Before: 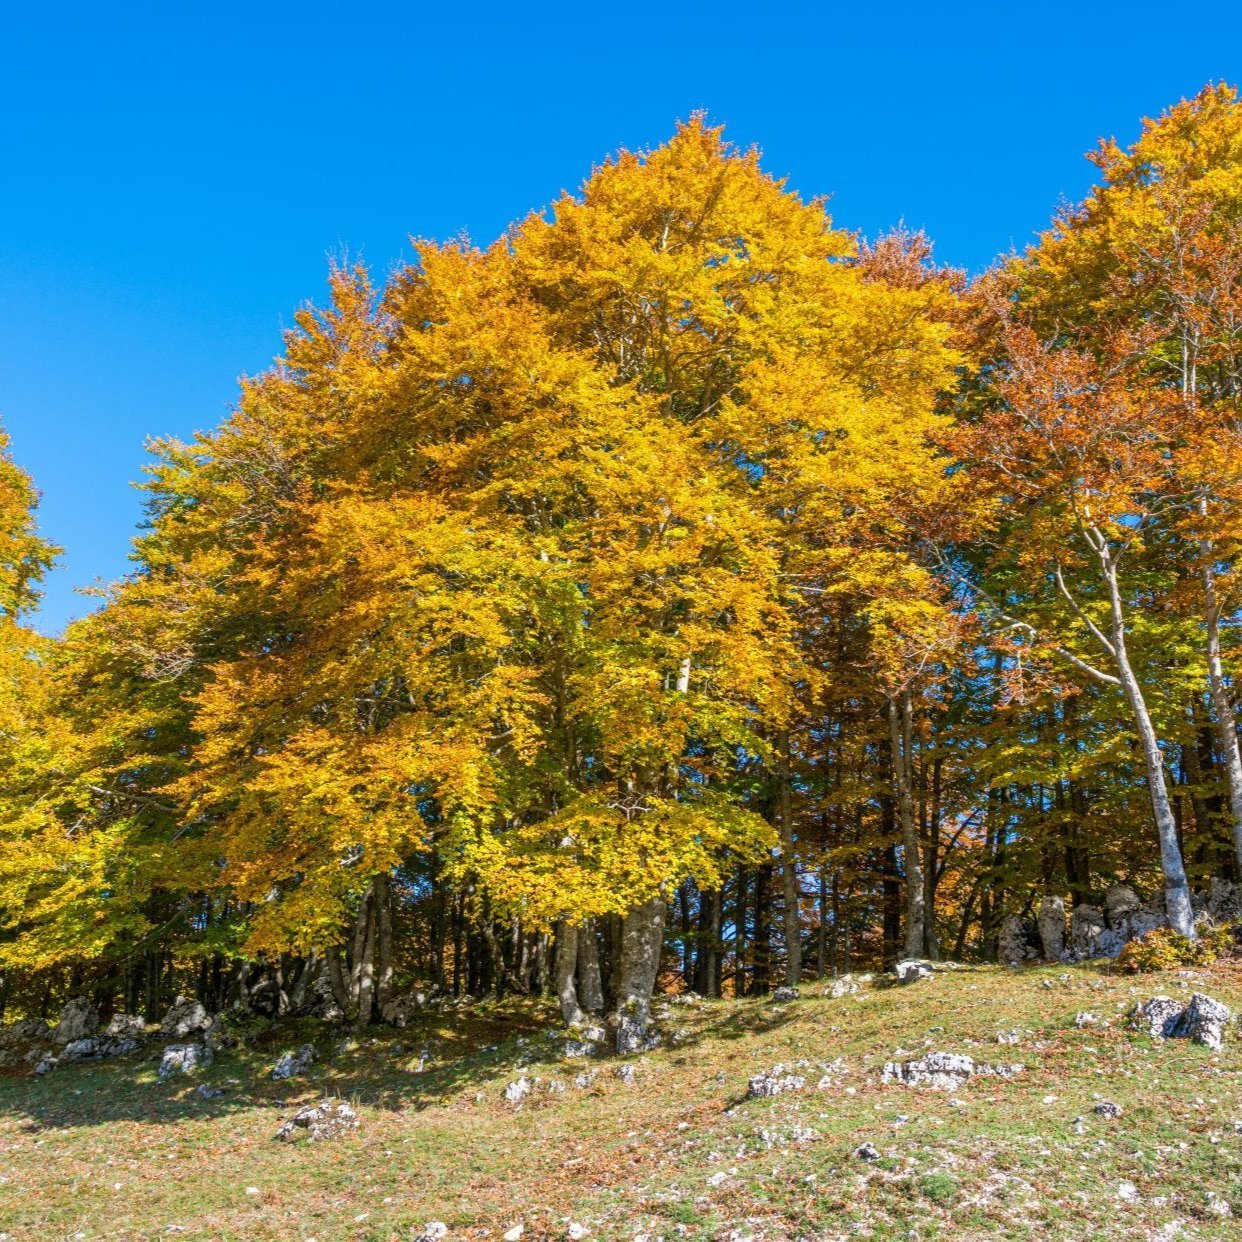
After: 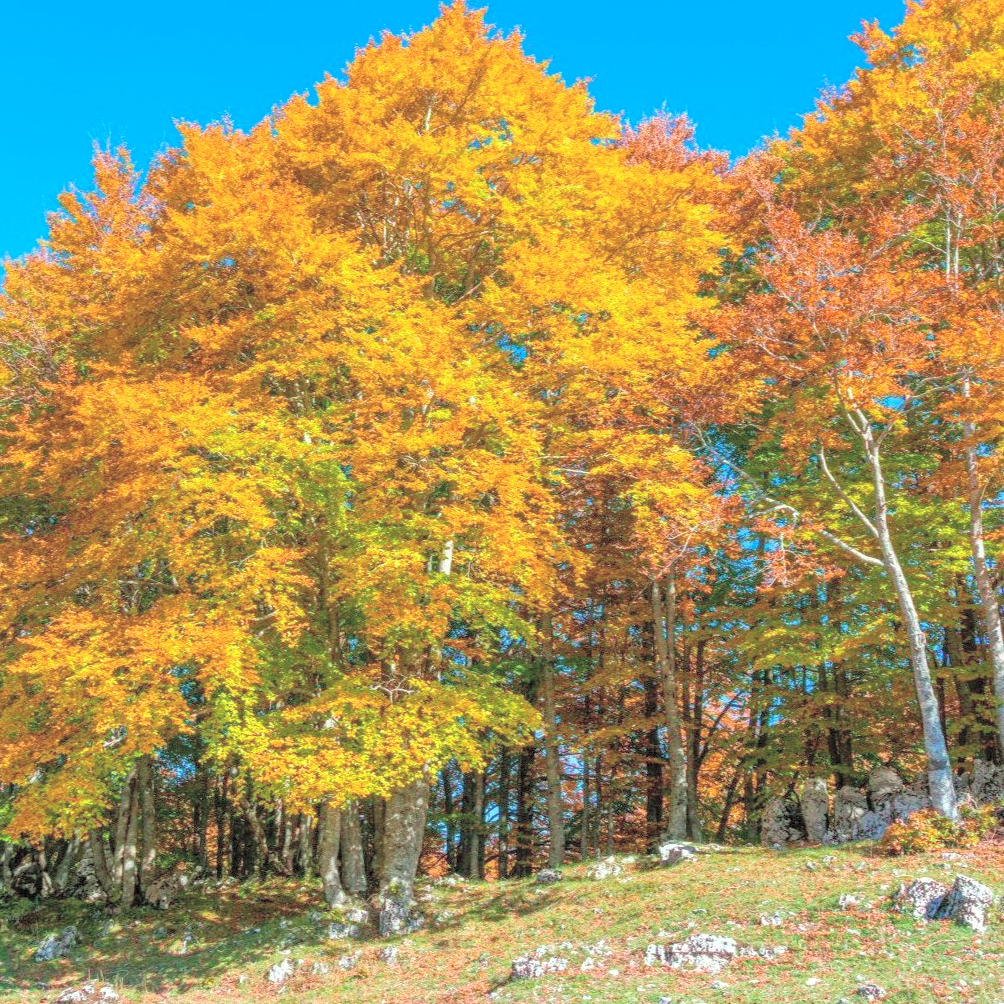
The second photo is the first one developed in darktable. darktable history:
crop: left 19.159%, top 9.58%, bottom 9.58%
contrast brightness saturation: brightness 0.28
exposure: exposure 0.127 EV, compensate highlight preservation false
grain: coarseness 0.81 ISO, strength 1.34%, mid-tones bias 0%
local contrast: highlights 100%, shadows 100%, detail 120%, midtone range 0.2
tone curve: curves: ch0 [(0, 0) (0.045, 0.074) (0.883, 0.858) (1, 1)]; ch1 [(0, 0) (0.149, 0.074) (0.379, 0.327) (0.427, 0.401) (0.489, 0.479) (0.505, 0.515) (0.537, 0.573) (0.563, 0.599) (1, 1)]; ch2 [(0, 0) (0.307, 0.298) (0.388, 0.375) (0.443, 0.456) (0.485, 0.492) (1, 1)], color space Lab, independent channels, preserve colors none
color calibration: illuminant Planckian (black body), x 0.351, y 0.352, temperature 4794.27 K
